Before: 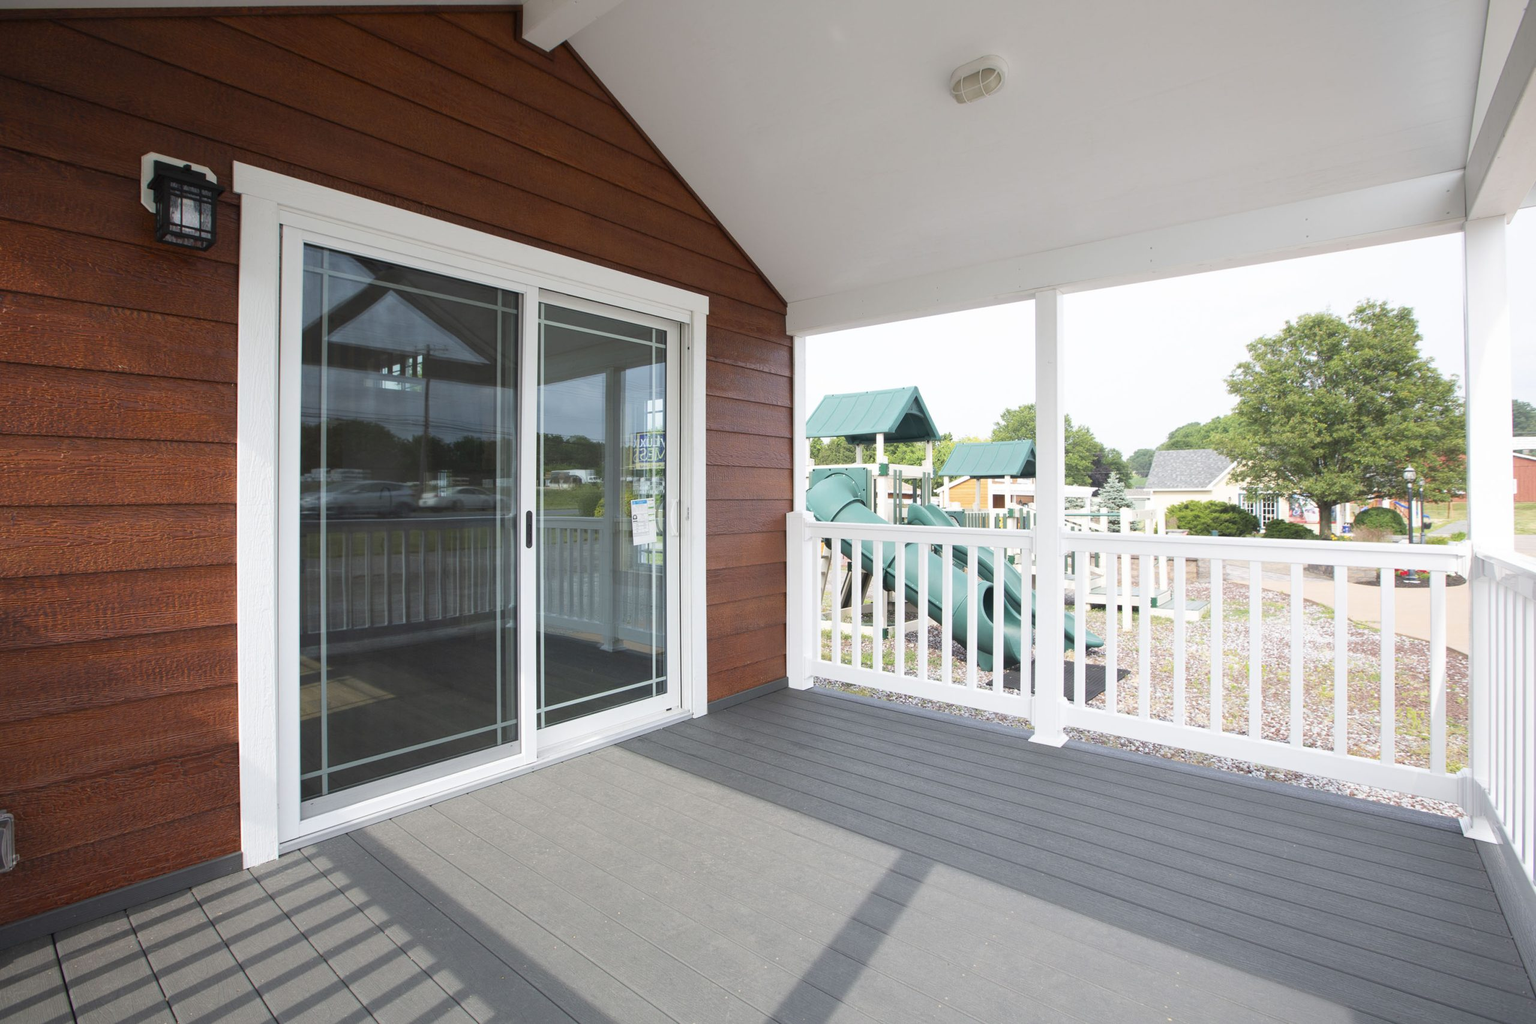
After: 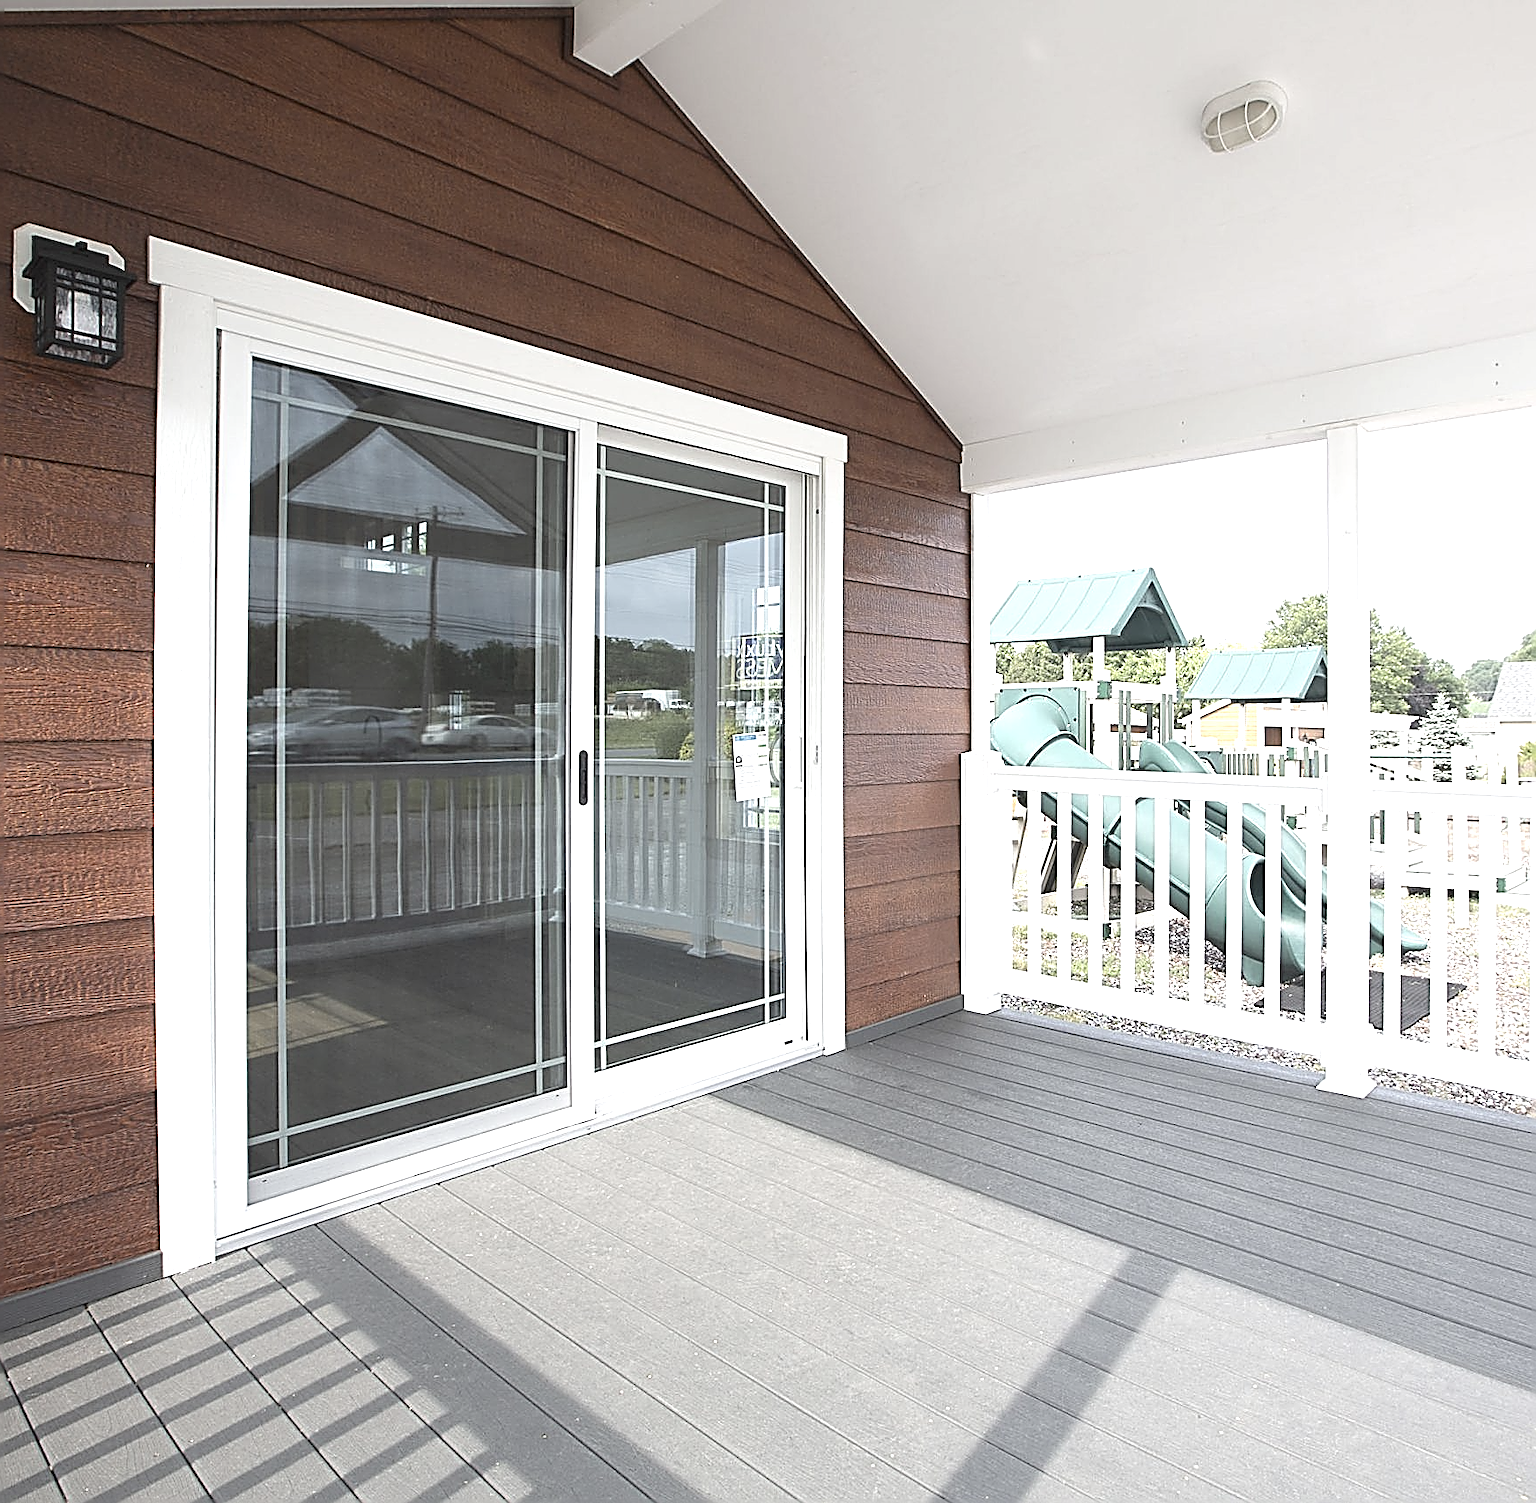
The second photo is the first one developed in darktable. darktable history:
exposure: black level correction 0, exposure 0.896 EV, compensate exposure bias true, compensate highlight preservation false
contrast brightness saturation: contrast -0.065, saturation -0.413
sharpen: amount 1.989
crop and rotate: left 8.607%, right 23.302%
